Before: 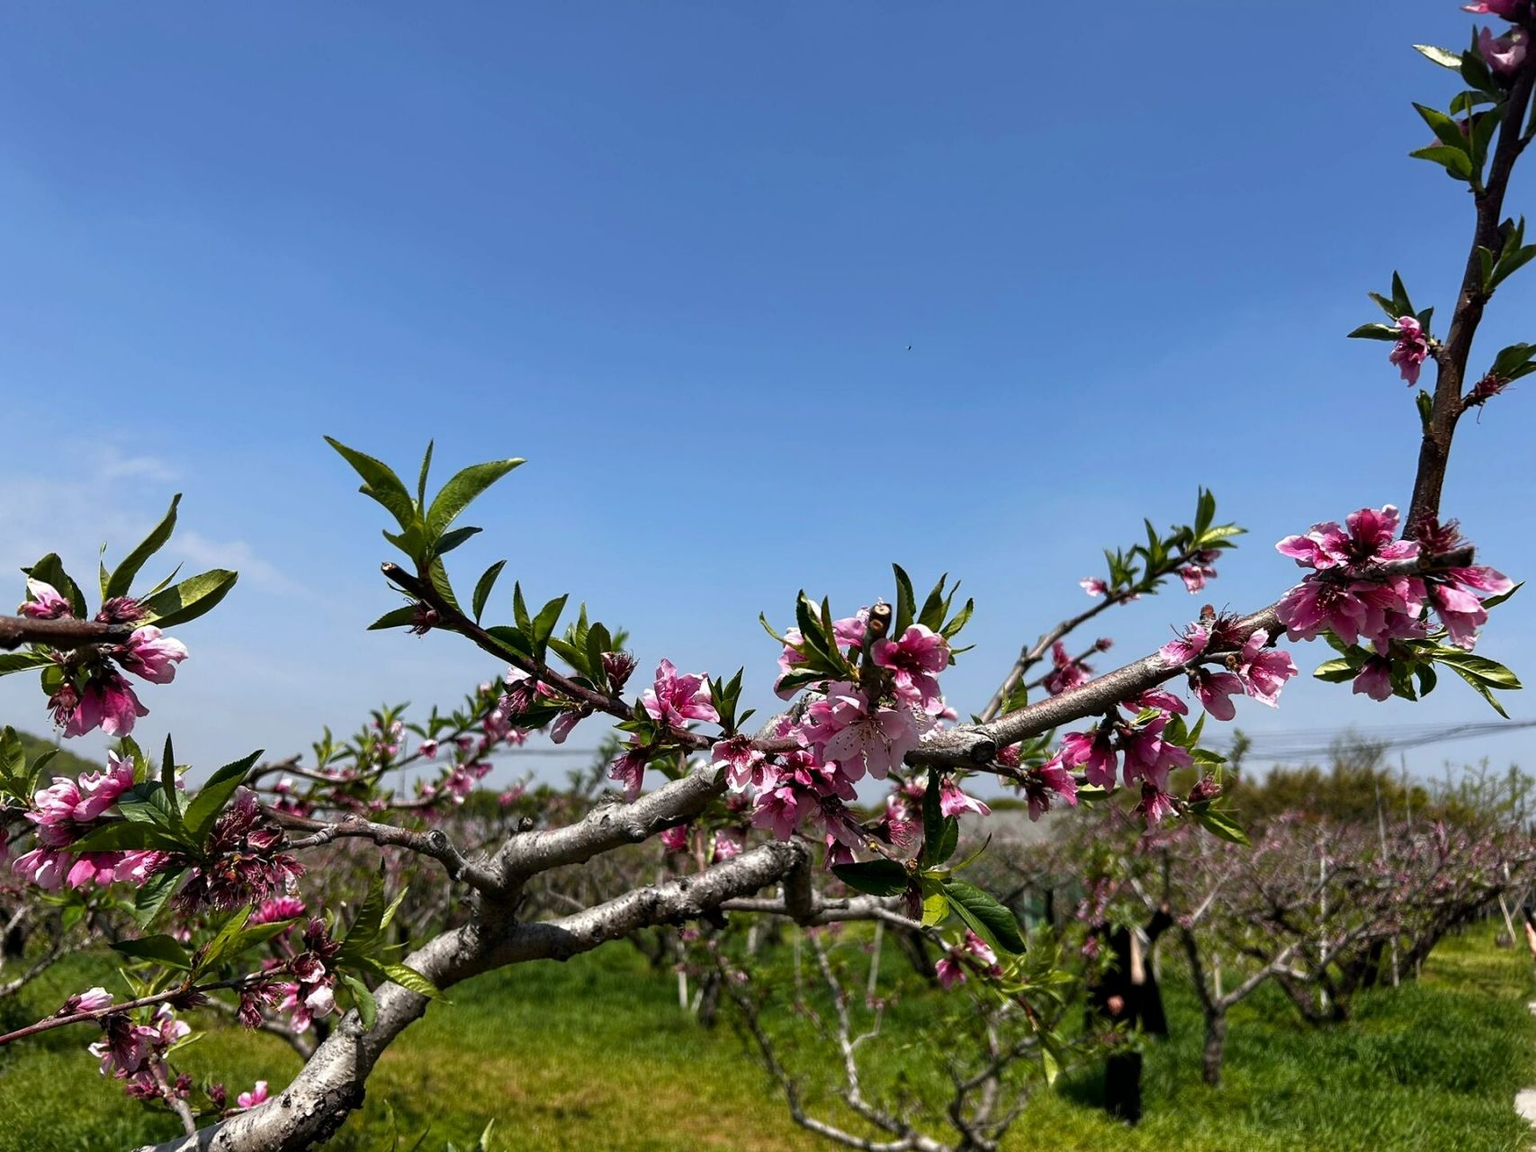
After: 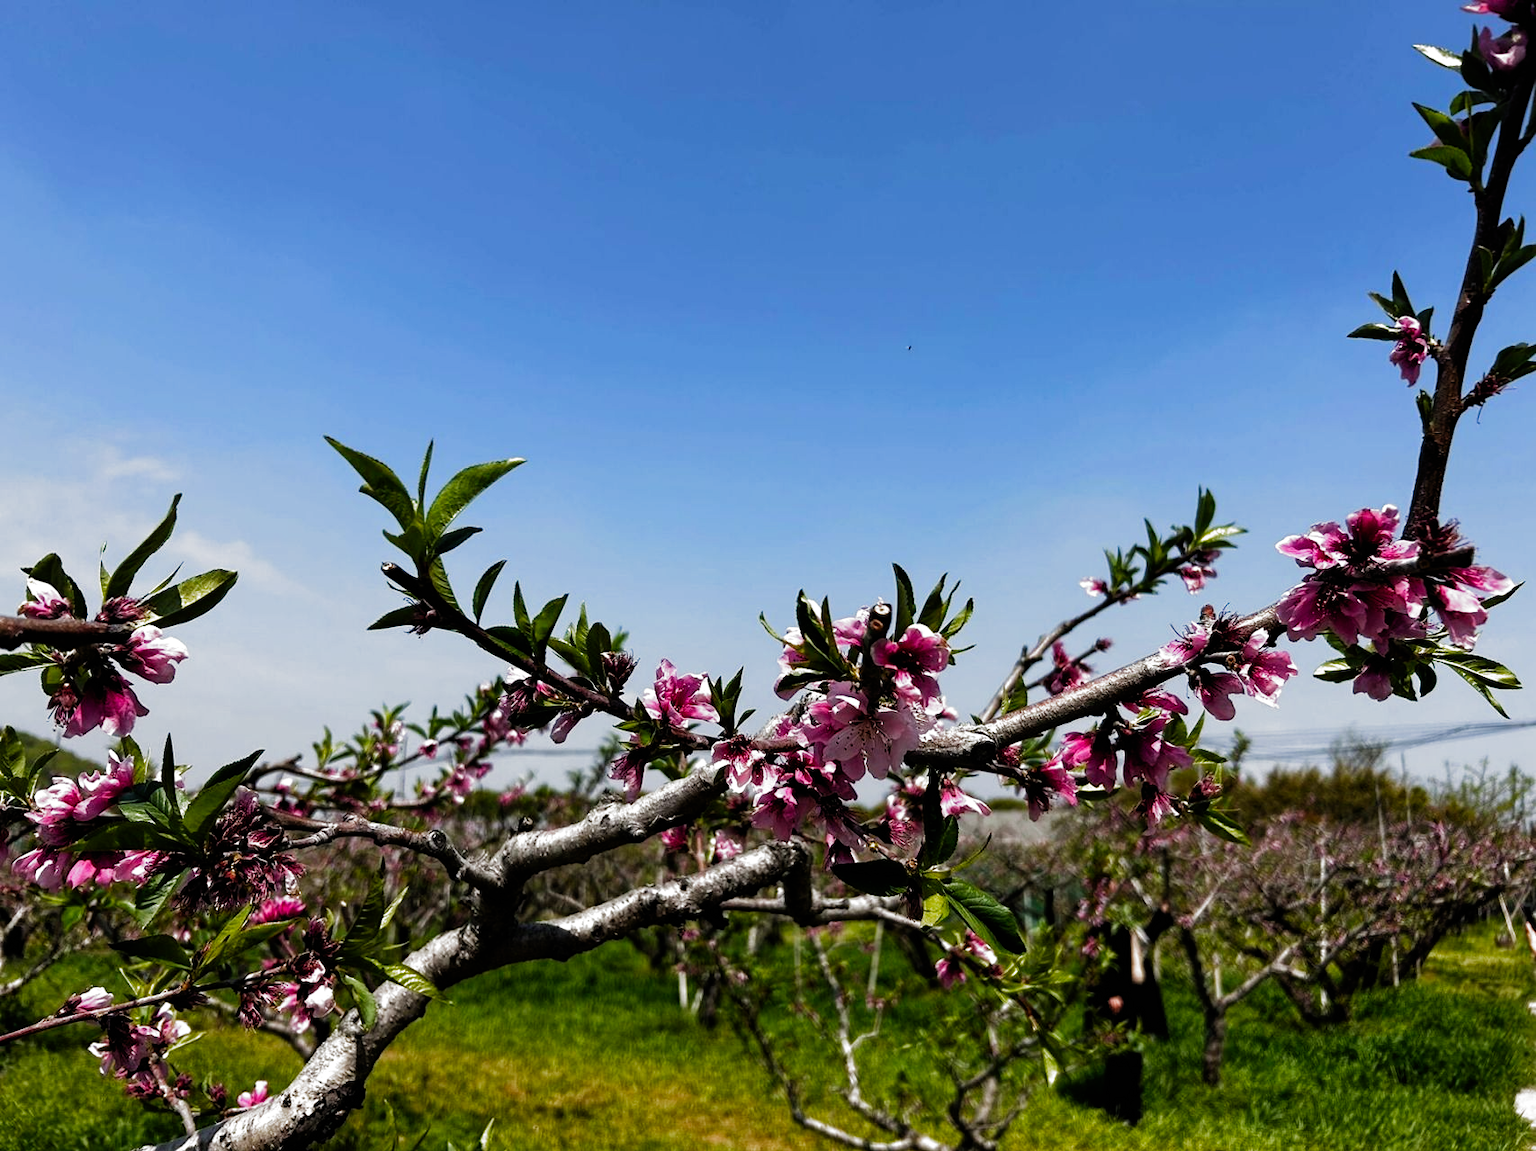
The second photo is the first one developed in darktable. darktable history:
filmic rgb: black relative exposure -8.02 EV, white relative exposure 2.19 EV, hardness 7.02, add noise in highlights 0, preserve chrominance no, color science v3 (2019), use custom middle-gray values true, contrast in highlights soft
